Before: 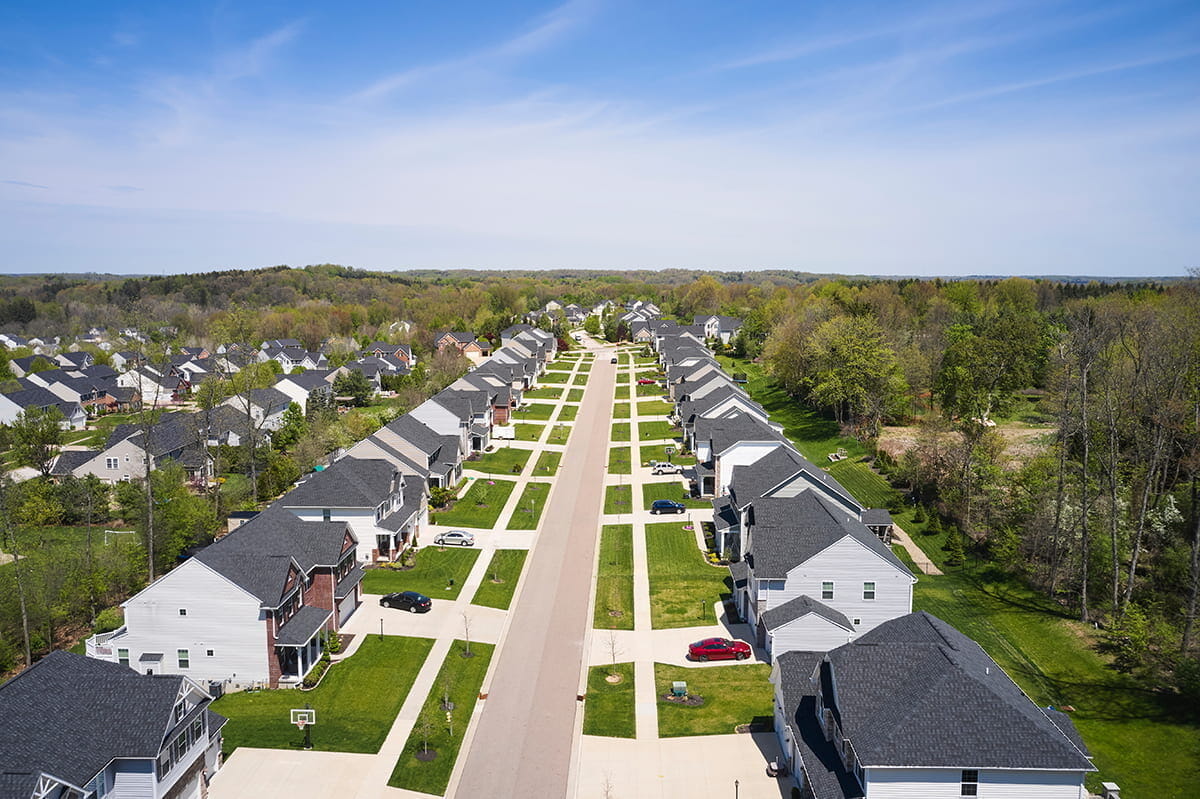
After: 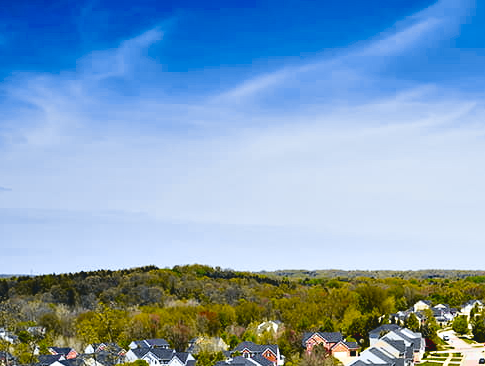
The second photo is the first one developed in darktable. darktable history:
sharpen: radius 5.352, amount 0.316, threshold 26.197
contrast equalizer: octaves 7, y [[0.6 ×6], [0.55 ×6], [0 ×6], [0 ×6], [0 ×6]]
velvia: on, module defaults
crop and rotate: left 11.081%, top 0.077%, right 48.441%, bottom 54.074%
tone curve: curves: ch0 [(0, 0.074) (0.129, 0.136) (0.285, 0.301) (0.689, 0.764) (0.854, 0.926) (0.987, 0.977)]; ch1 [(0, 0) (0.337, 0.249) (0.434, 0.437) (0.485, 0.491) (0.515, 0.495) (0.566, 0.57) (0.625, 0.625) (0.764, 0.806) (1, 1)]; ch2 [(0, 0) (0.314, 0.301) (0.401, 0.411) (0.505, 0.499) (0.54, 0.54) (0.608, 0.613) (0.706, 0.735) (1, 1)], color space Lab, independent channels, preserve colors none
exposure: exposure -0.325 EV, compensate exposure bias true, compensate highlight preservation false
tone equalizer: edges refinement/feathering 500, mask exposure compensation -1.57 EV, preserve details no
color balance rgb: perceptual saturation grading › global saturation 31.064%, perceptual brilliance grading › mid-tones 10.645%, perceptual brilliance grading › shadows 15.706%, global vibrance 16.13%, saturation formula JzAzBz (2021)
